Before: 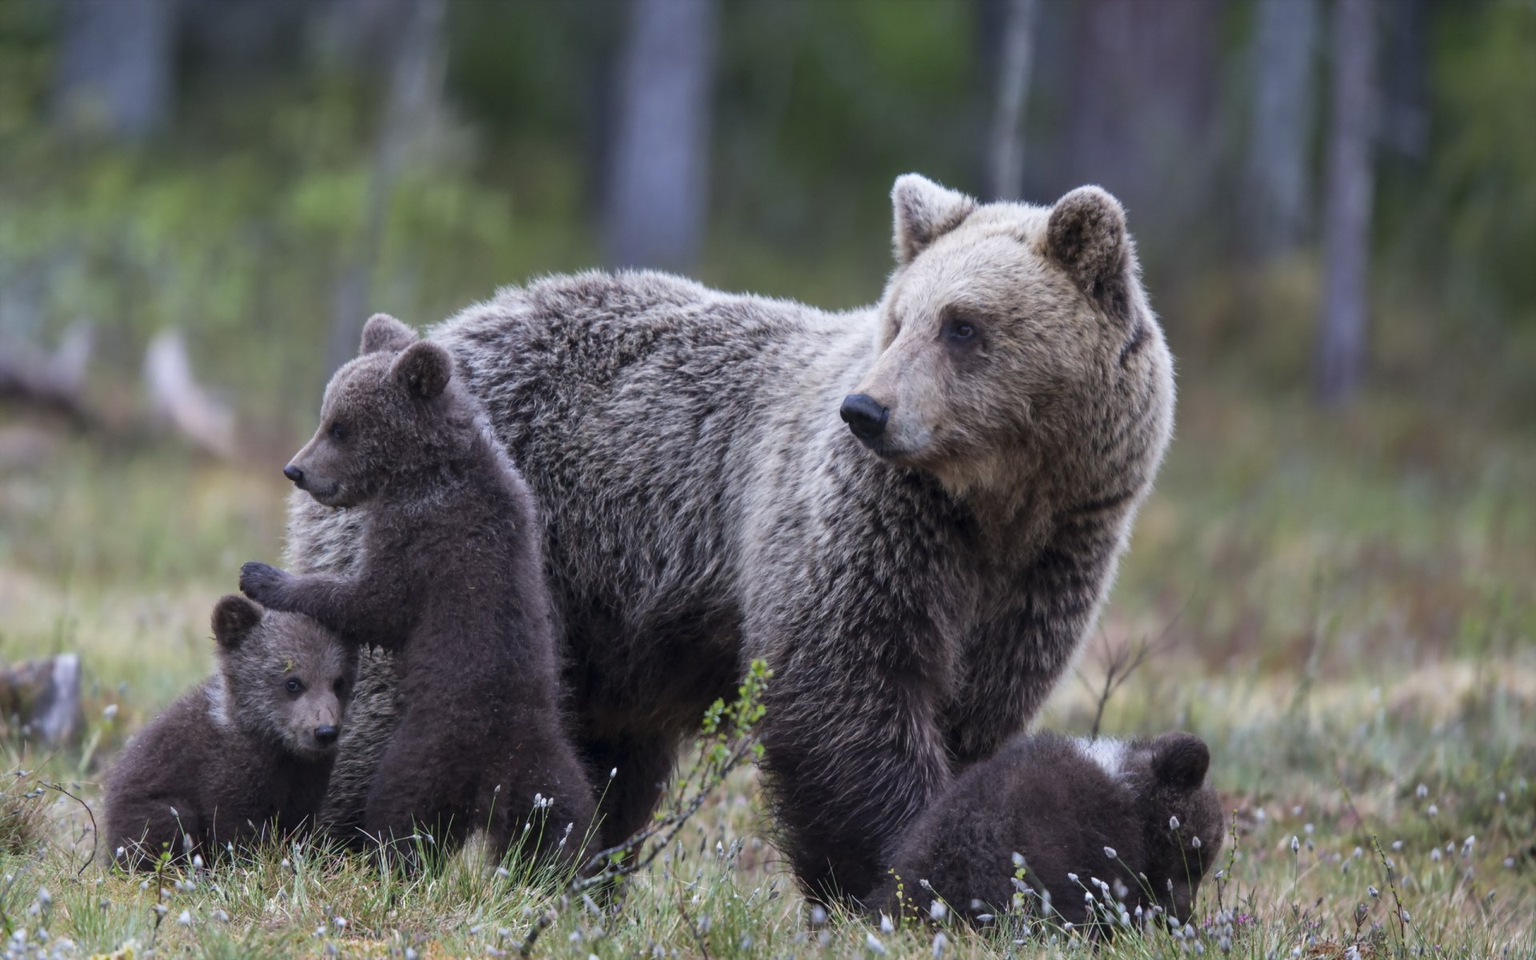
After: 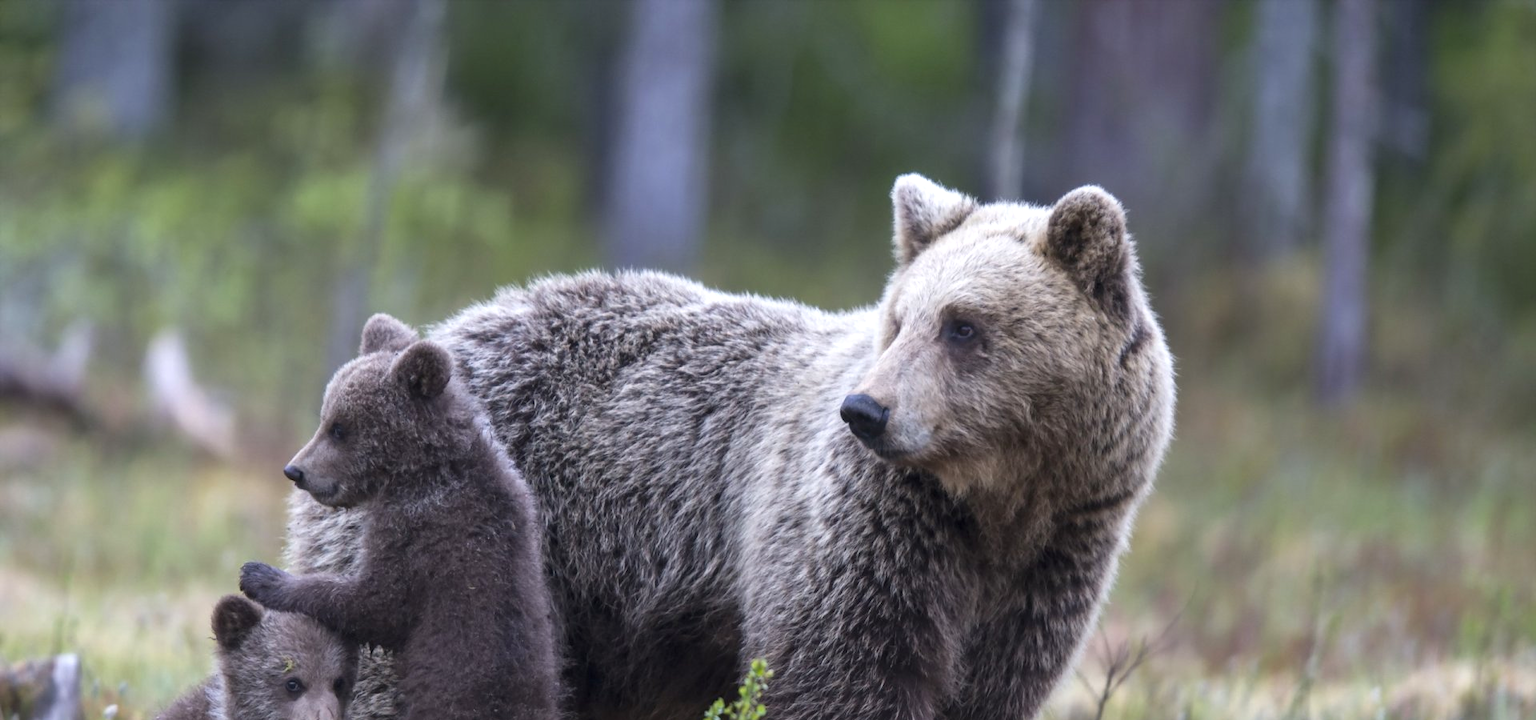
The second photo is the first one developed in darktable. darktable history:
exposure: exposure 0.4 EV, compensate highlight preservation false
crop: bottom 24.967%
